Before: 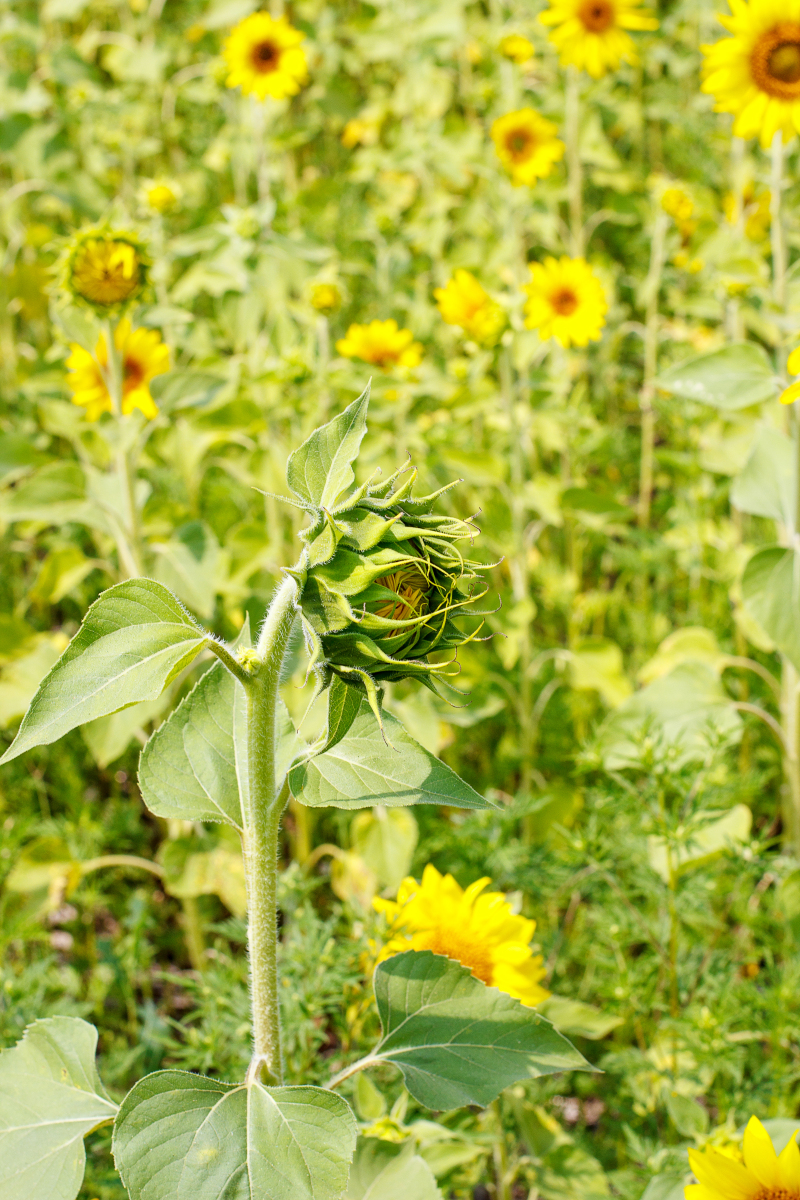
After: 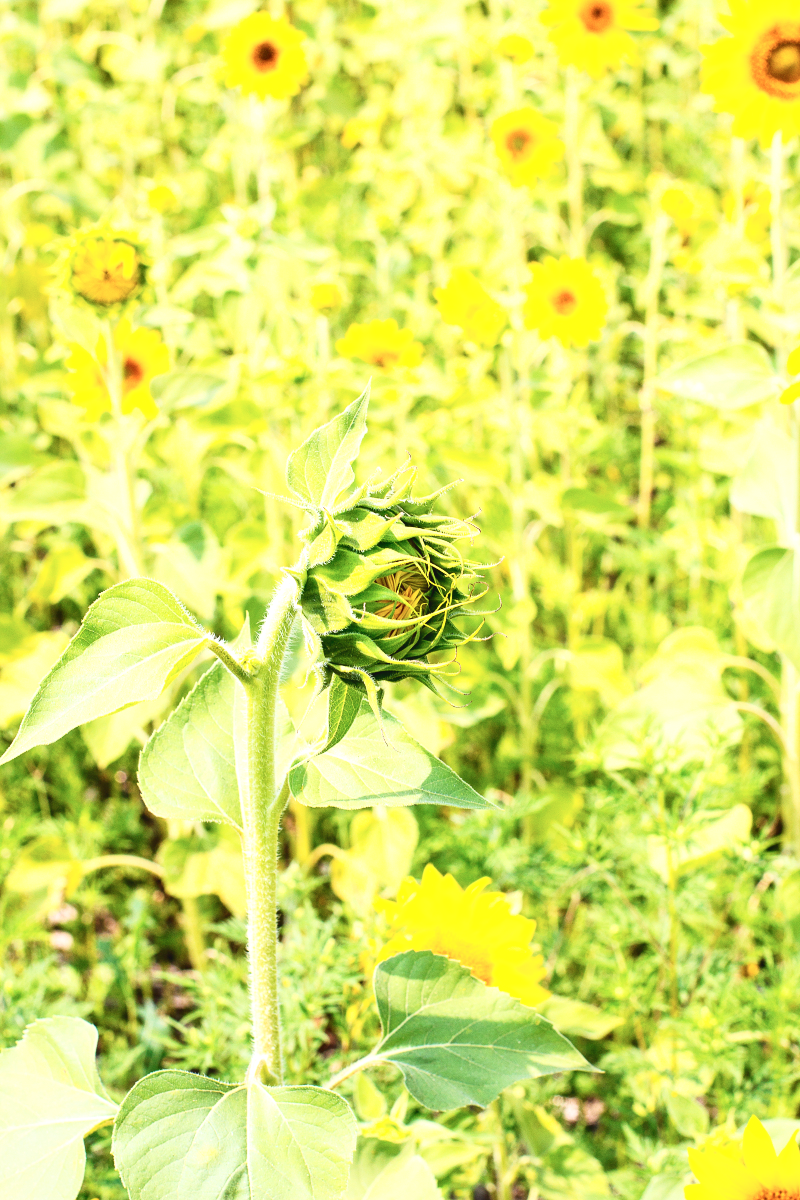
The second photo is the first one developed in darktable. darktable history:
exposure: black level correction -0.005, exposure 0.616 EV, compensate highlight preservation false
contrast brightness saturation: contrast 0.279
tone curve: curves: ch0 [(0, 0) (0.003, 0.003) (0.011, 0.012) (0.025, 0.026) (0.044, 0.046) (0.069, 0.072) (0.1, 0.104) (0.136, 0.141) (0.177, 0.185) (0.224, 0.234) (0.277, 0.289) (0.335, 0.349) (0.399, 0.415) (0.468, 0.488) (0.543, 0.566) (0.623, 0.649) (0.709, 0.739) (0.801, 0.834) (0.898, 0.923) (1, 1)], preserve colors none
tone equalizer: -7 EV 0.163 EV, -6 EV 0.588 EV, -5 EV 1.18 EV, -4 EV 1.33 EV, -3 EV 1.14 EV, -2 EV 0.6 EV, -1 EV 0.163 EV, smoothing diameter 24.99%, edges refinement/feathering 12.49, preserve details guided filter
